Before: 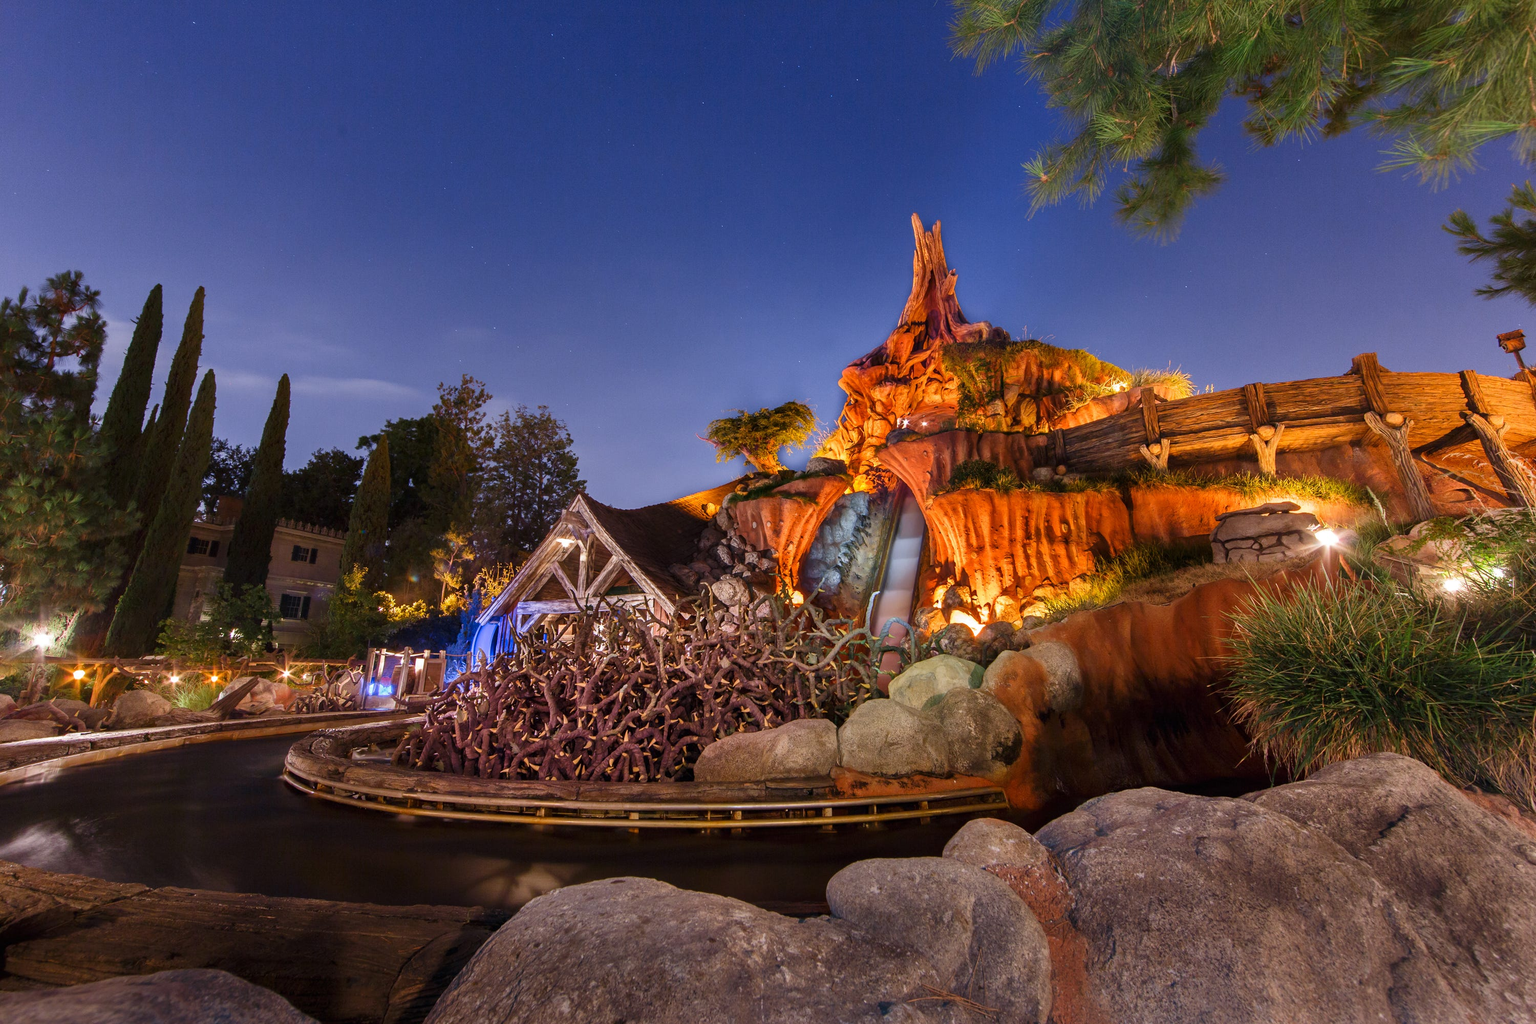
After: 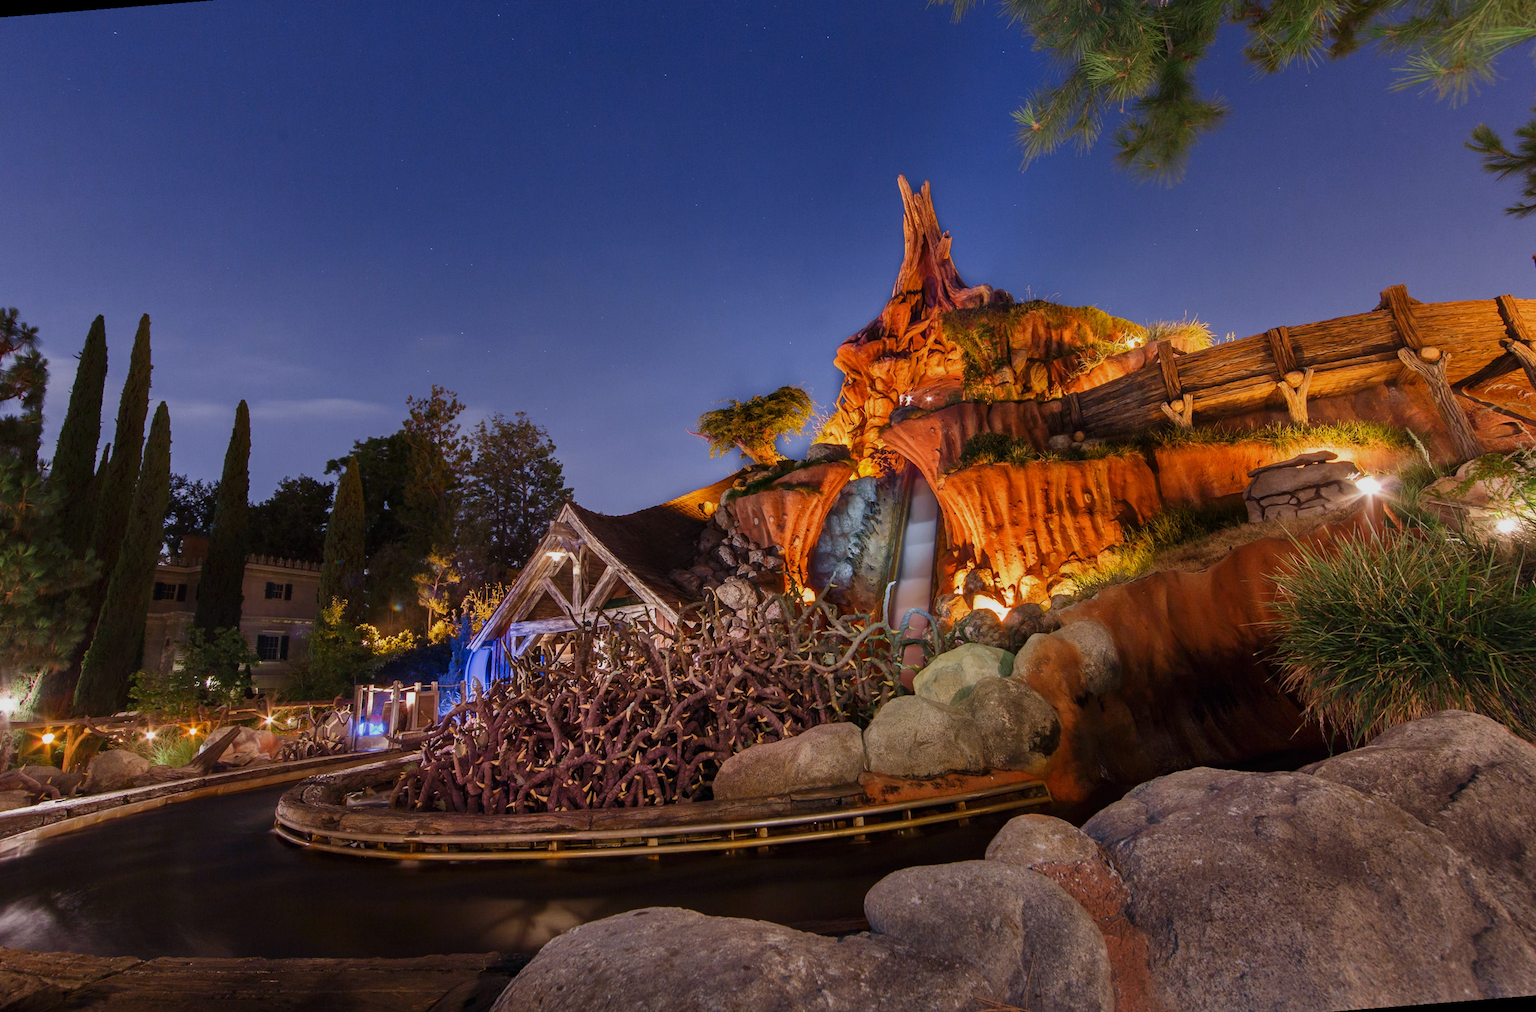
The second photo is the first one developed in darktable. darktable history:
exposure: exposure -0.36 EV, compensate highlight preservation false
rotate and perspective: rotation -4.57°, crop left 0.054, crop right 0.944, crop top 0.087, crop bottom 0.914
